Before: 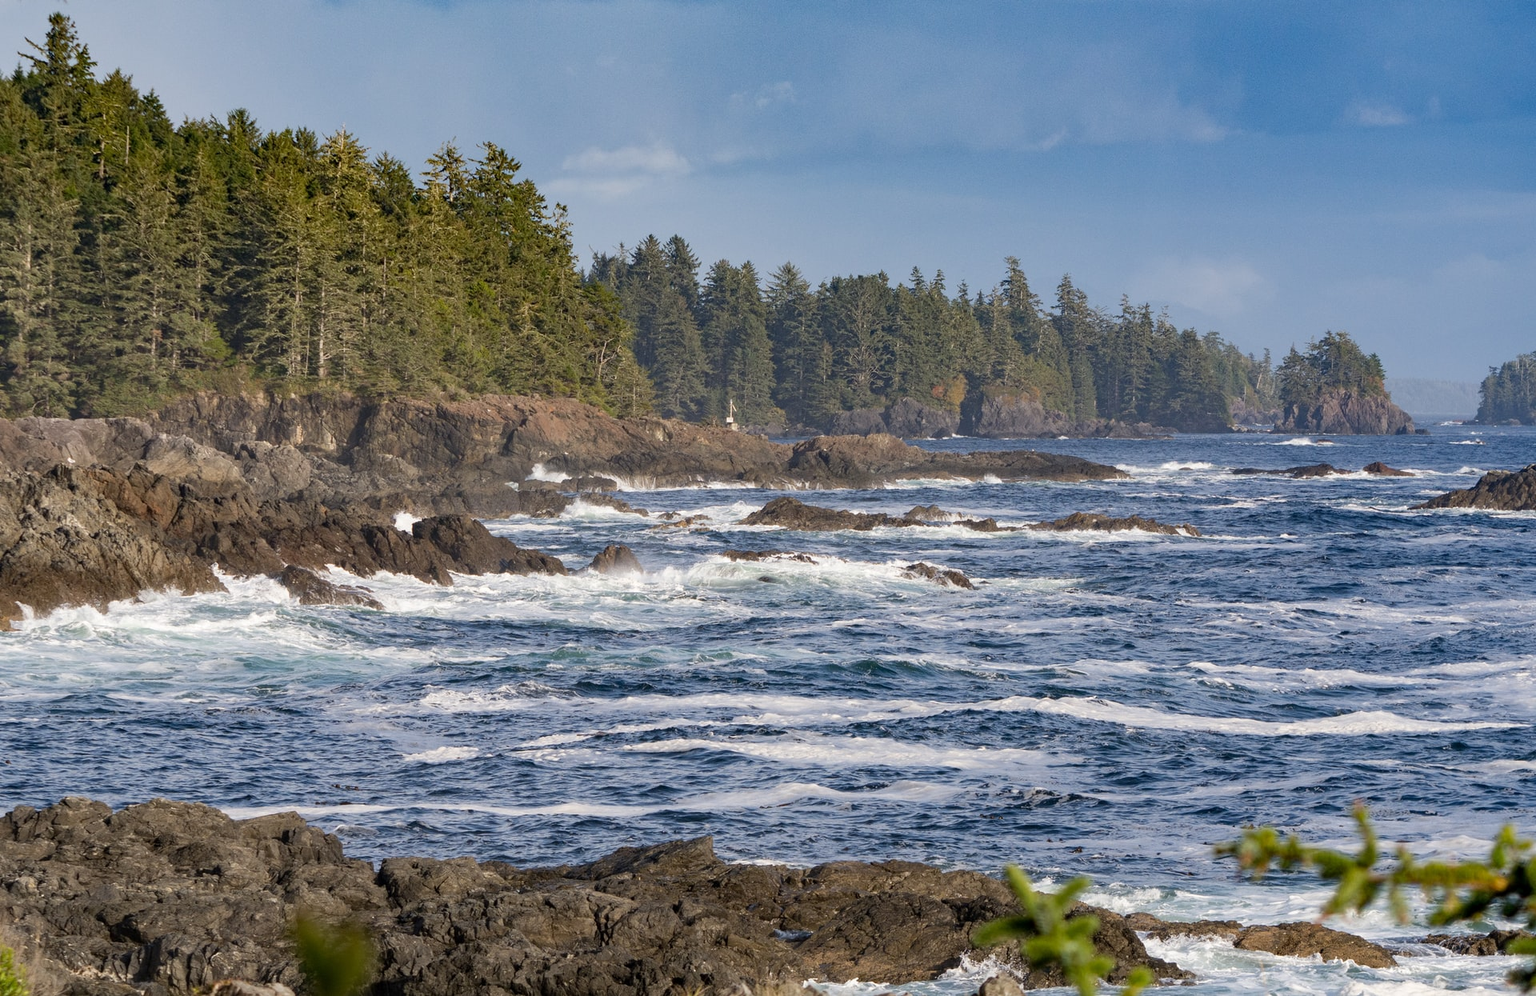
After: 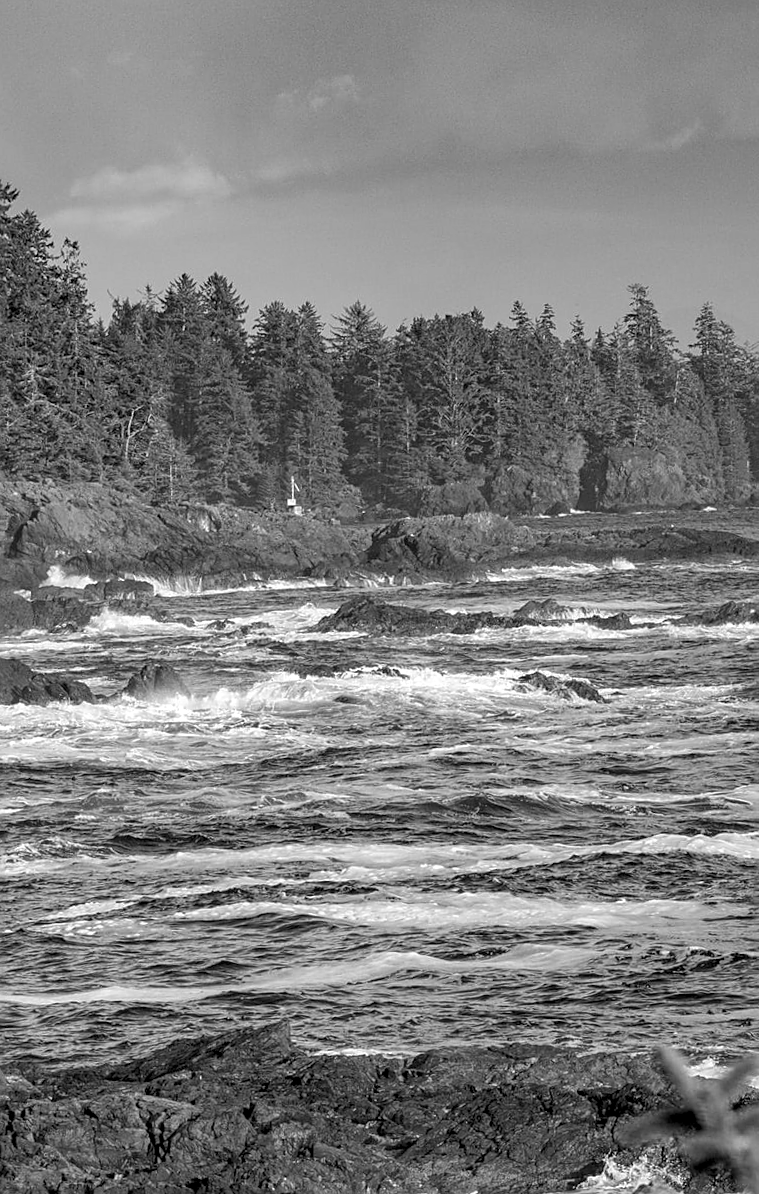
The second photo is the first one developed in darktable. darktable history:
monochrome: a 32, b 64, size 2.3
exposure: compensate highlight preservation false
local contrast: on, module defaults
crop: left 31.229%, right 27.105%
rotate and perspective: rotation -2.12°, lens shift (vertical) 0.009, lens shift (horizontal) -0.008, automatic cropping original format, crop left 0.036, crop right 0.964, crop top 0.05, crop bottom 0.959
sharpen: on, module defaults
white balance: red 1.127, blue 0.943
color balance rgb: shadows lift › hue 87.51°, highlights gain › chroma 1.62%, highlights gain › hue 55.1°, global offset › chroma 0.06%, global offset › hue 253.66°, linear chroma grading › global chroma 0.5%, perceptual saturation grading › global saturation 16.38%
